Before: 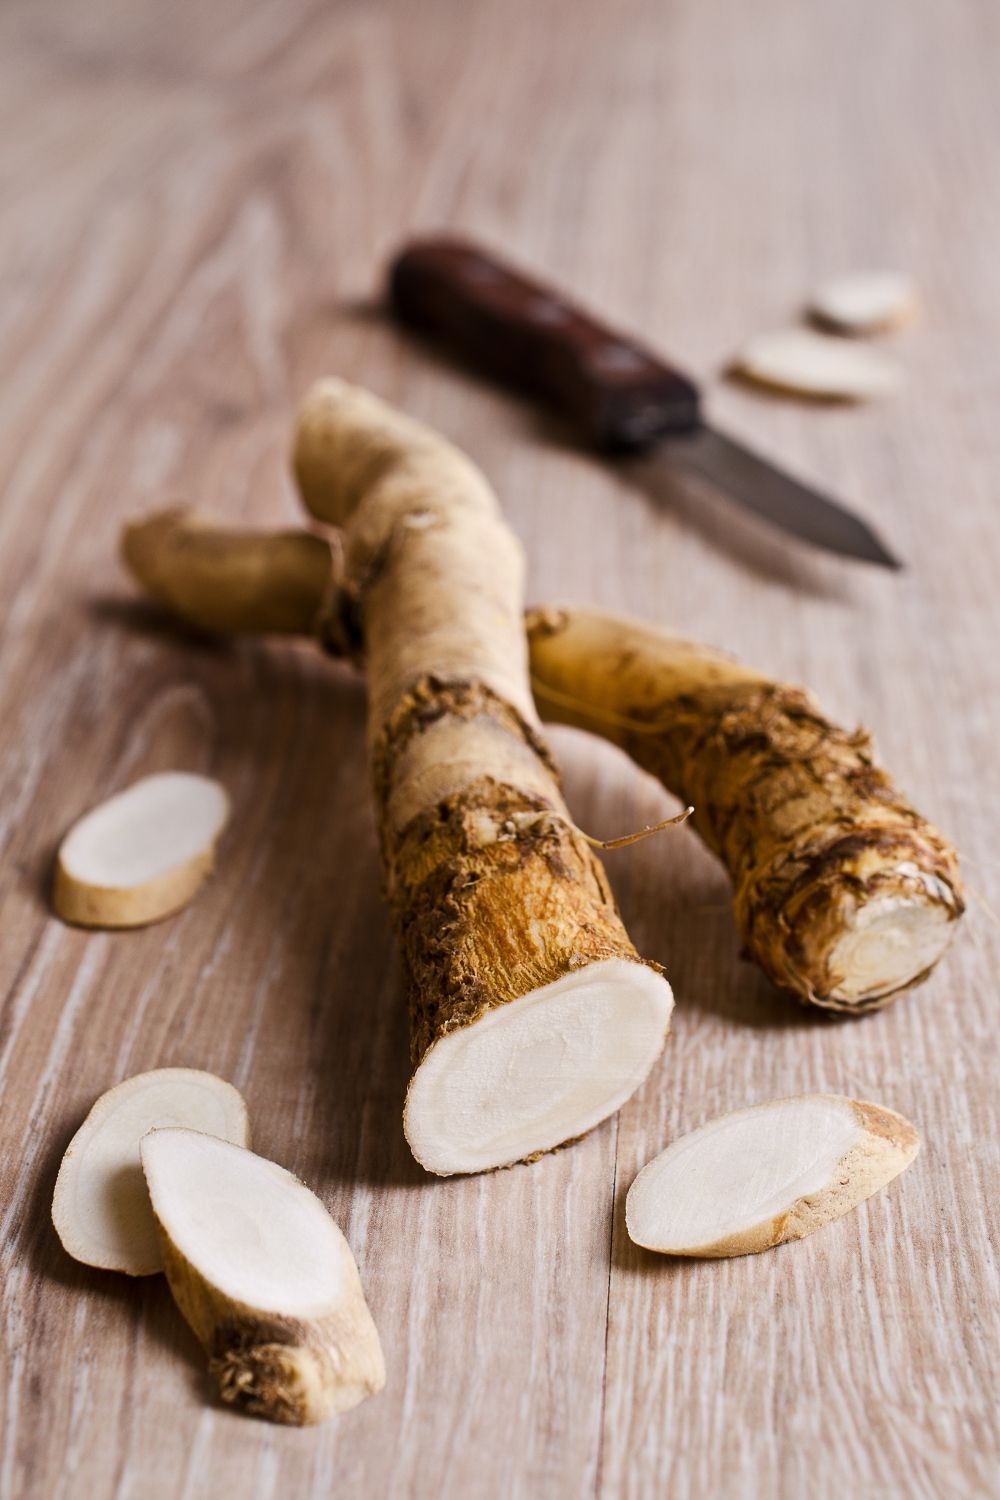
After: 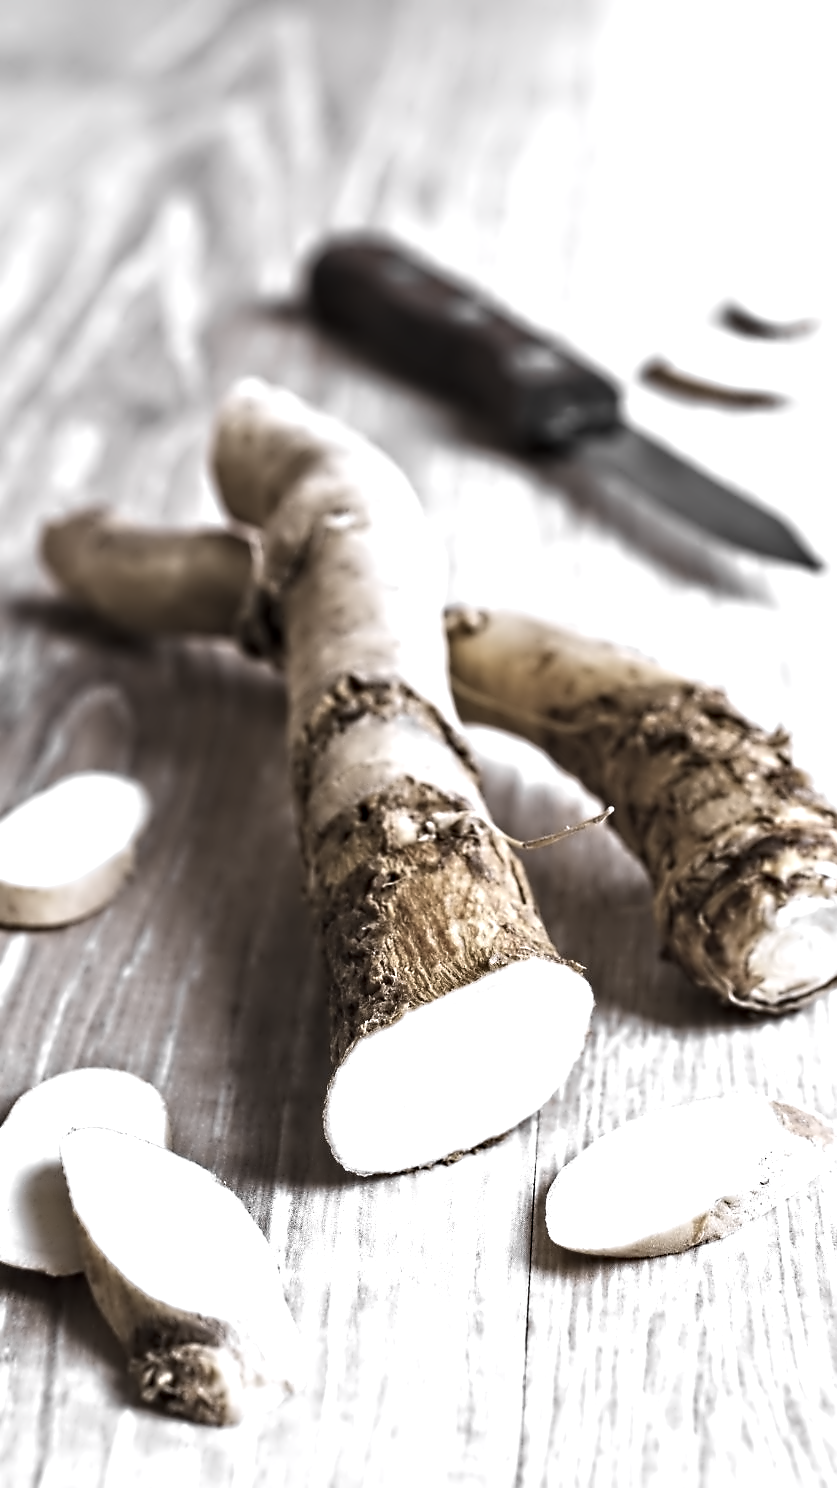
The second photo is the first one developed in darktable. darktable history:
color zones: curves: ch0 [(0, 0.613) (0.01, 0.613) (0.245, 0.448) (0.498, 0.529) (0.642, 0.665) (0.879, 0.777) (0.99, 0.613)]; ch1 [(0, 0.035) (0.121, 0.189) (0.259, 0.197) (0.415, 0.061) (0.589, 0.022) (0.732, 0.022) (0.857, 0.026) (0.991, 0.053)]
white balance: red 0.948, green 1.02, blue 1.176
contrast equalizer: octaves 7, y [[0.5, 0.542, 0.583, 0.625, 0.667, 0.708], [0.5 ×6], [0.5 ×6], [0, 0.033, 0.067, 0.1, 0.133, 0.167], [0, 0.05, 0.1, 0.15, 0.2, 0.25]]
crop: left 8.026%, right 7.374%
exposure: black level correction -0.005, exposure 0.622 EV, compensate highlight preservation false
